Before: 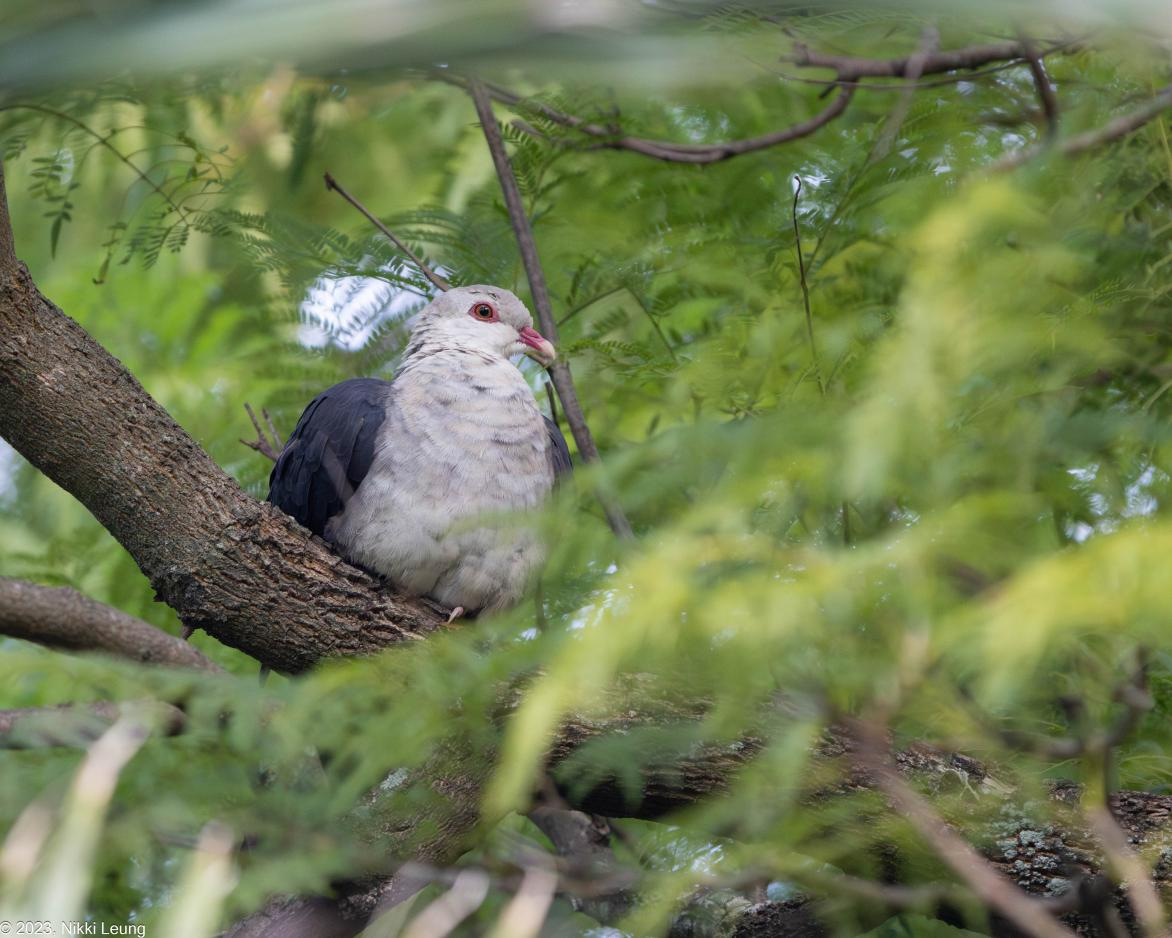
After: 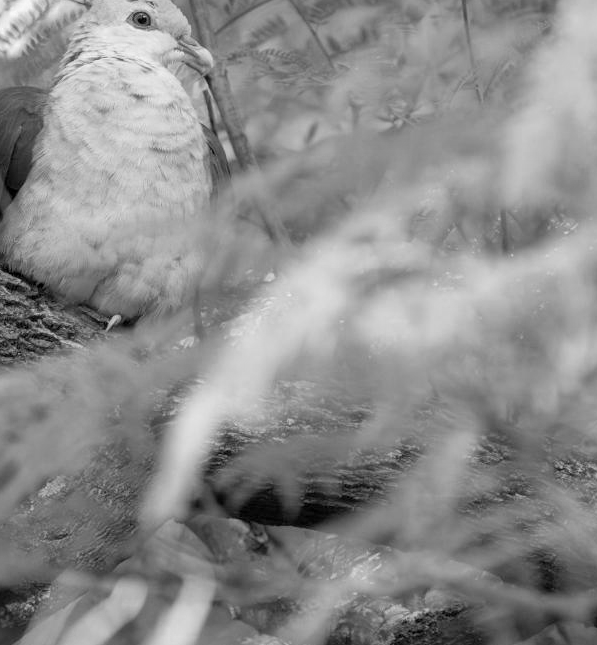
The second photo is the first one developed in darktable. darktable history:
color zones: curves: ch0 [(0.002, 0.593) (0.143, 0.417) (0.285, 0.541) (0.455, 0.289) (0.608, 0.327) (0.727, 0.283) (0.869, 0.571) (1, 0.603)]; ch1 [(0, 0) (0.143, 0) (0.286, 0) (0.429, 0) (0.571, 0) (0.714, 0) (0.857, 0)]
exposure: black level correction 0.001, compensate highlight preservation false
crop and rotate: left 29.237%, top 31.152%, right 19.807%
